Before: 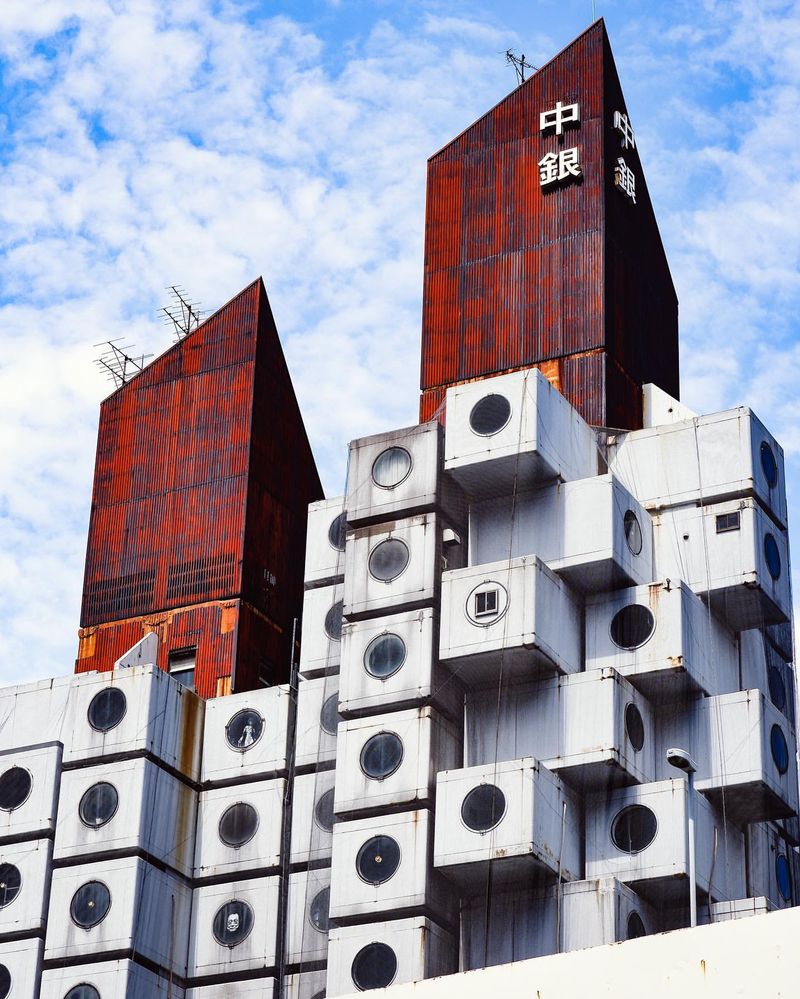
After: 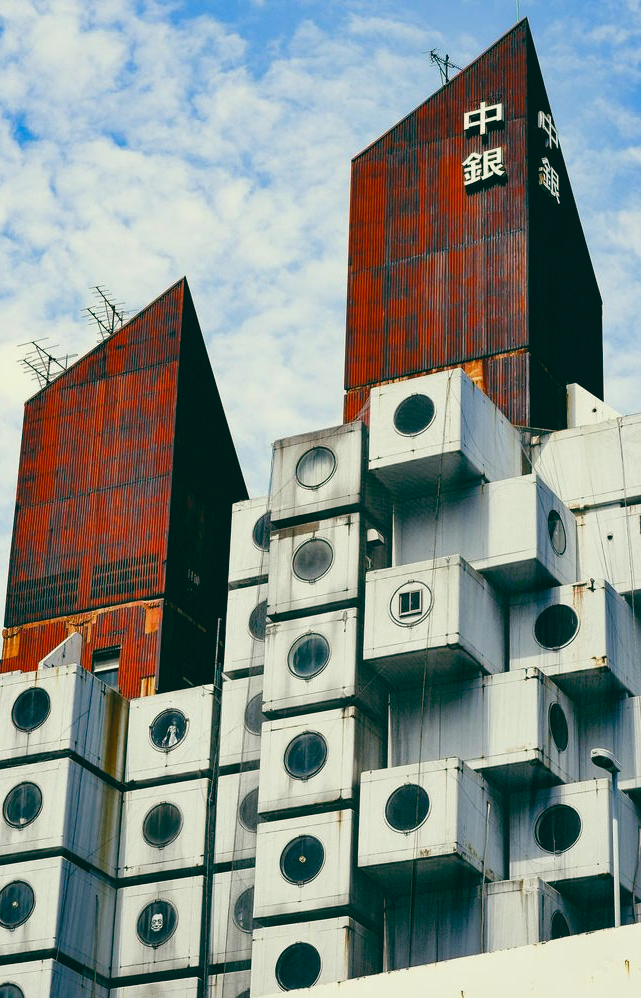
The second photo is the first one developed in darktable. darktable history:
crop and rotate: left 9.597%, right 10.195%
color balance rgb: perceptual saturation grading › global saturation 20%, perceptual saturation grading › highlights -25%, perceptual saturation grading › shadows 25%
color balance: lift [1.005, 0.99, 1.007, 1.01], gamma [1, 1.034, 1.032, 0.966], gain [0.873, 1.055, 1.067, 0.933]
